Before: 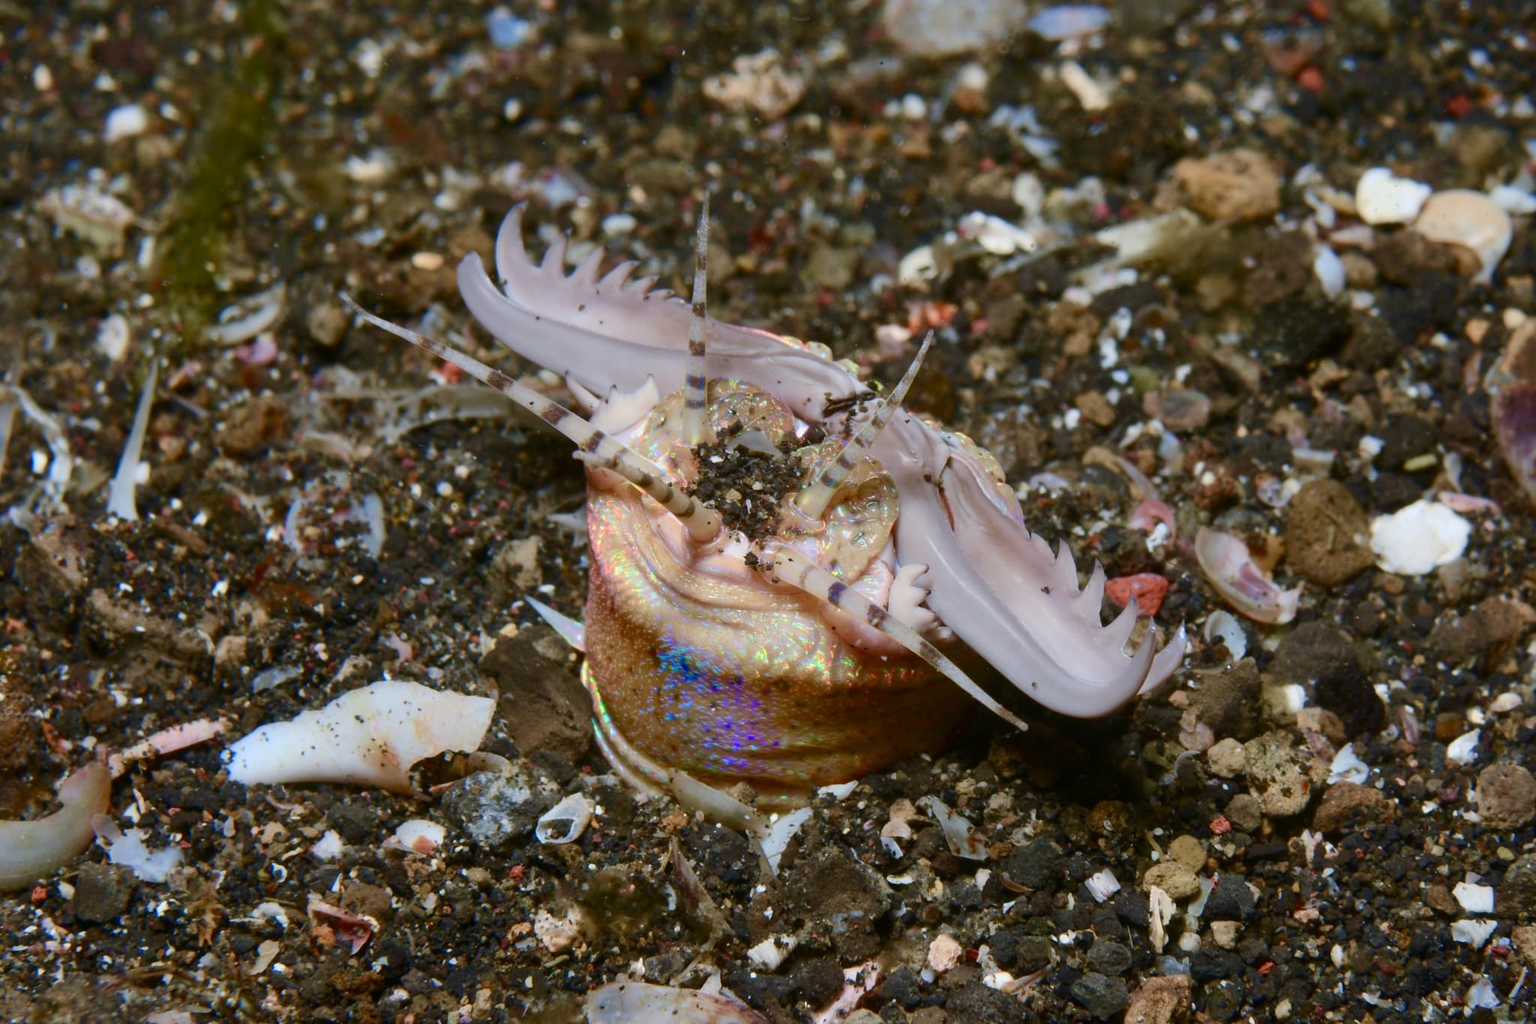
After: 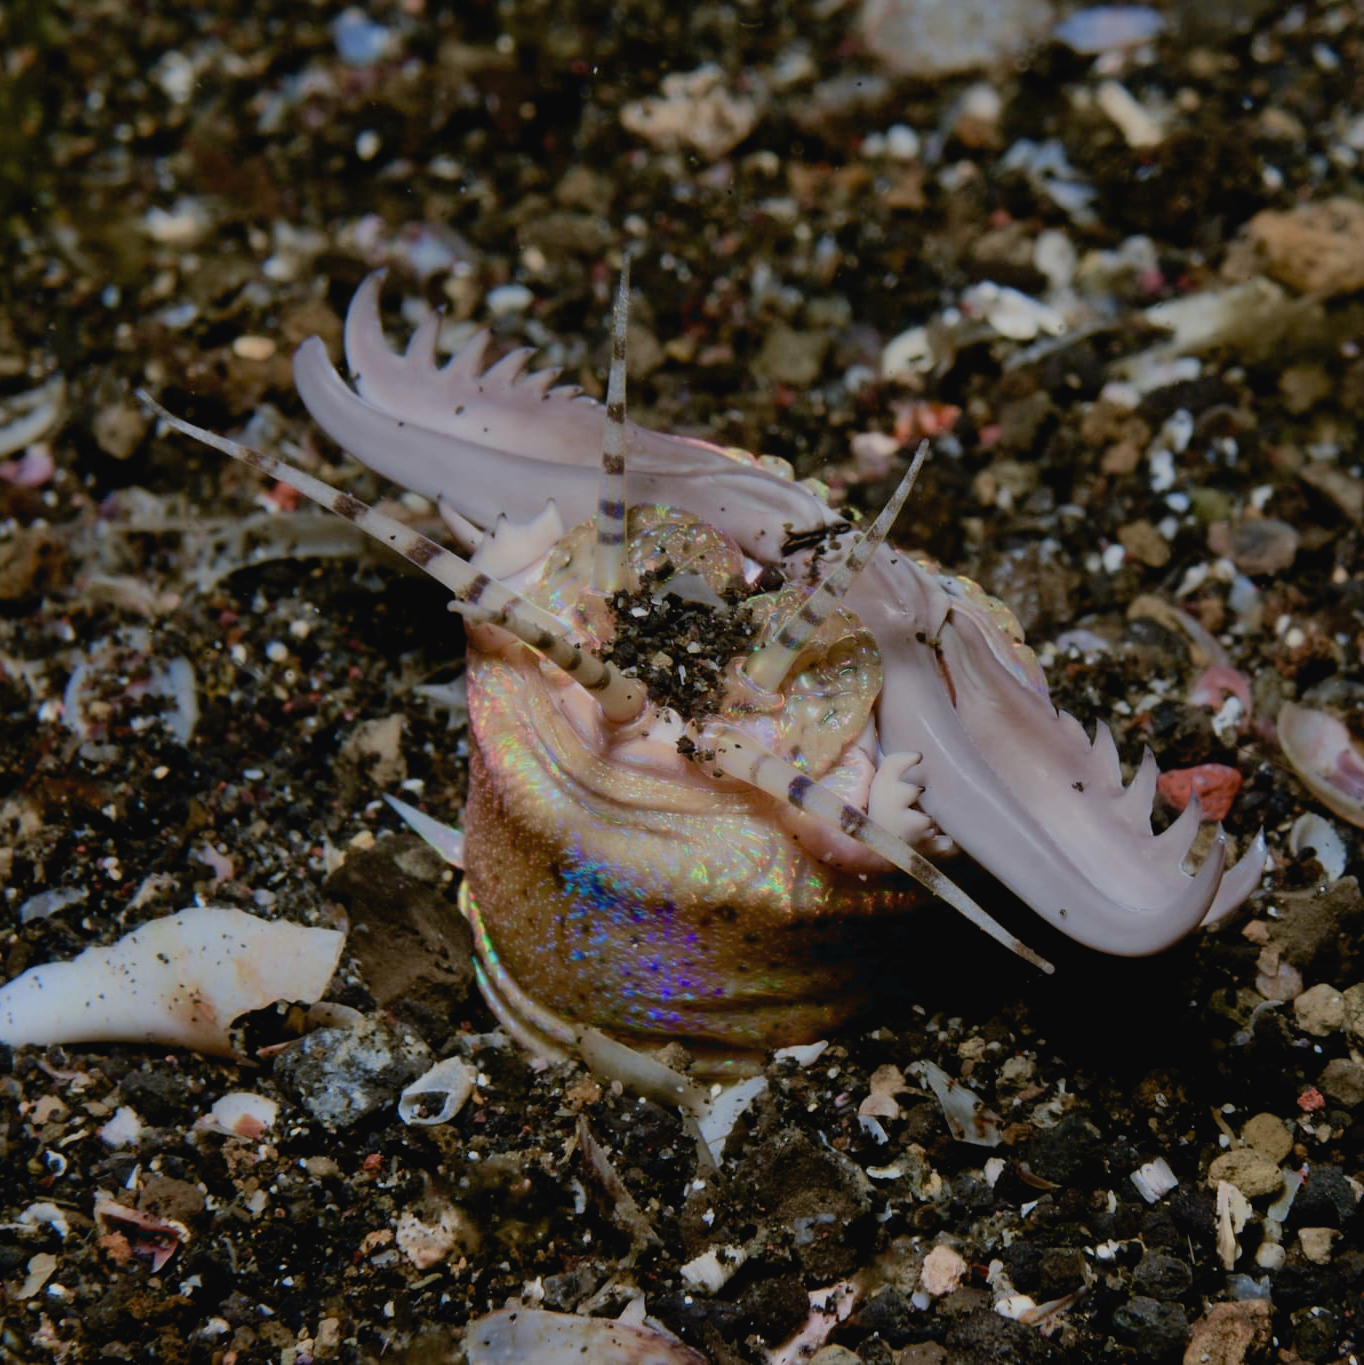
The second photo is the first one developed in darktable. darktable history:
crop and rotate: left 15.455%, right 17.931%
exposure: black level correction 0.011, exposure -0.481 EV, compensate highlight preservation false
filmic rgb: black relative exposure -7.65 EV, white relative exposure 4.56 EV, threshold 5.98 EV, hardness 3.61, iterations of high-quality reconstruction 0, enable highlight reconstruction true
tone curve: curves: ch0 [(0, 0.024) (0.119, 0.146) (0.474, 0.464) (0.718, 0.721) (0.817, 0.839) (1, 0.998)]; ch1 [(0, 0) (0.377, 0.416) (0.439, 0.451) (0.477, 0.477) (0.501, 0.504) (0.538, 0.544) (0.58, 0.602) (0.664, 0.676) (0.783, 0.804) (1, 1)]; ch2 [(0, 0) (0.38, 0.405) (0.463, 0.456) (0.498, 0.497) (0.524, 0.535) (0.578, 0.576) (0.648, 0.665) (1, 1)], preserve colors none
